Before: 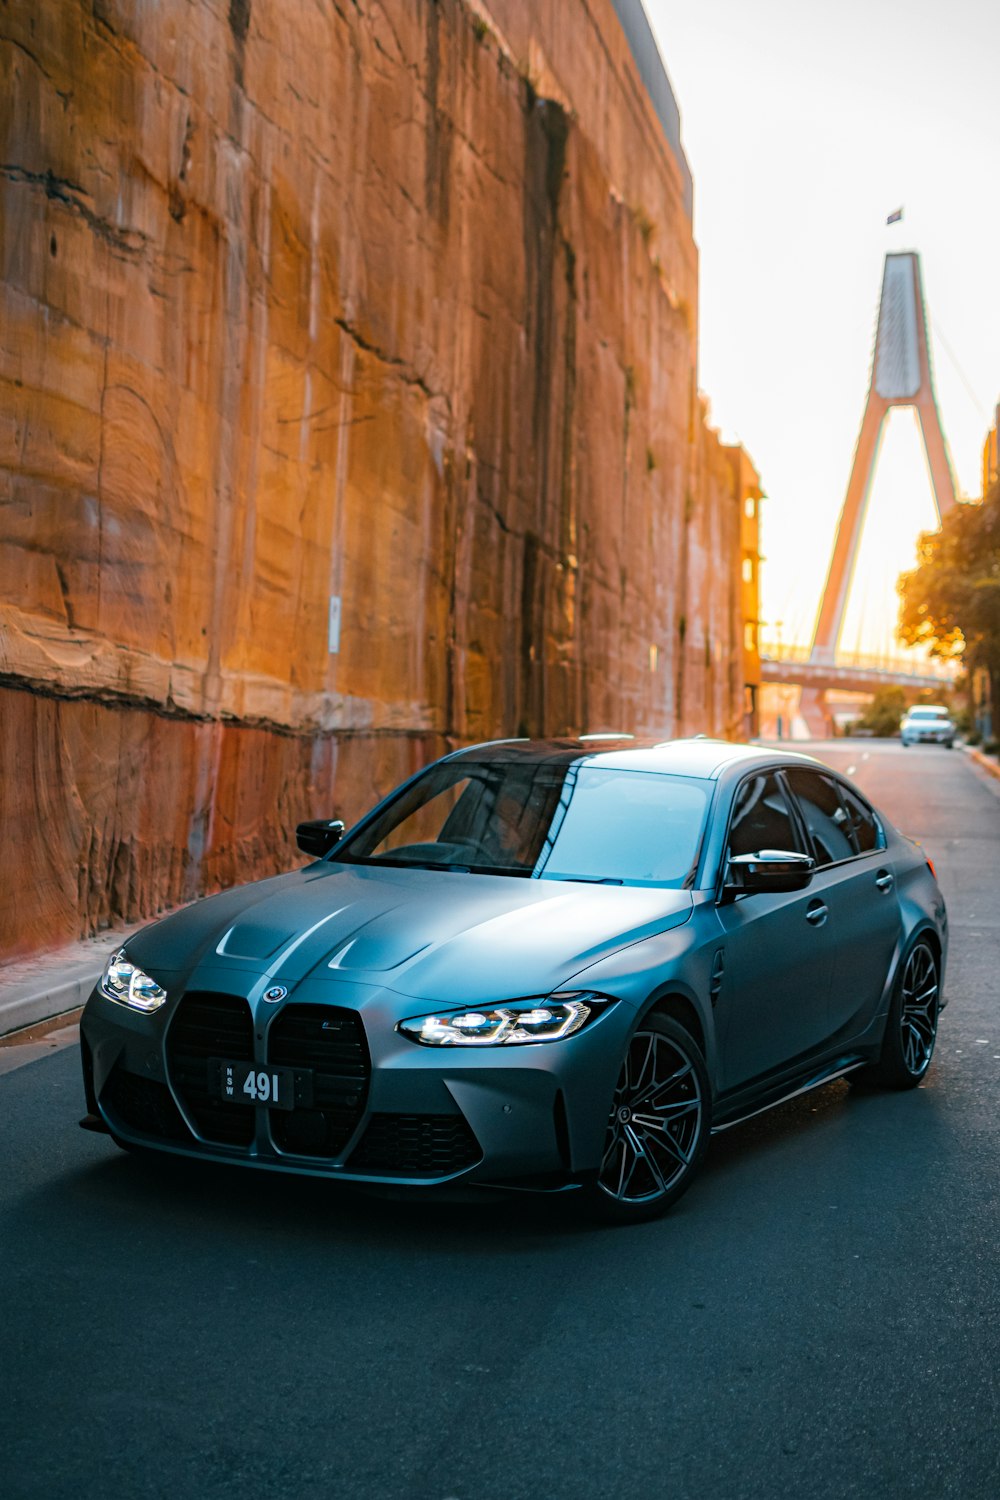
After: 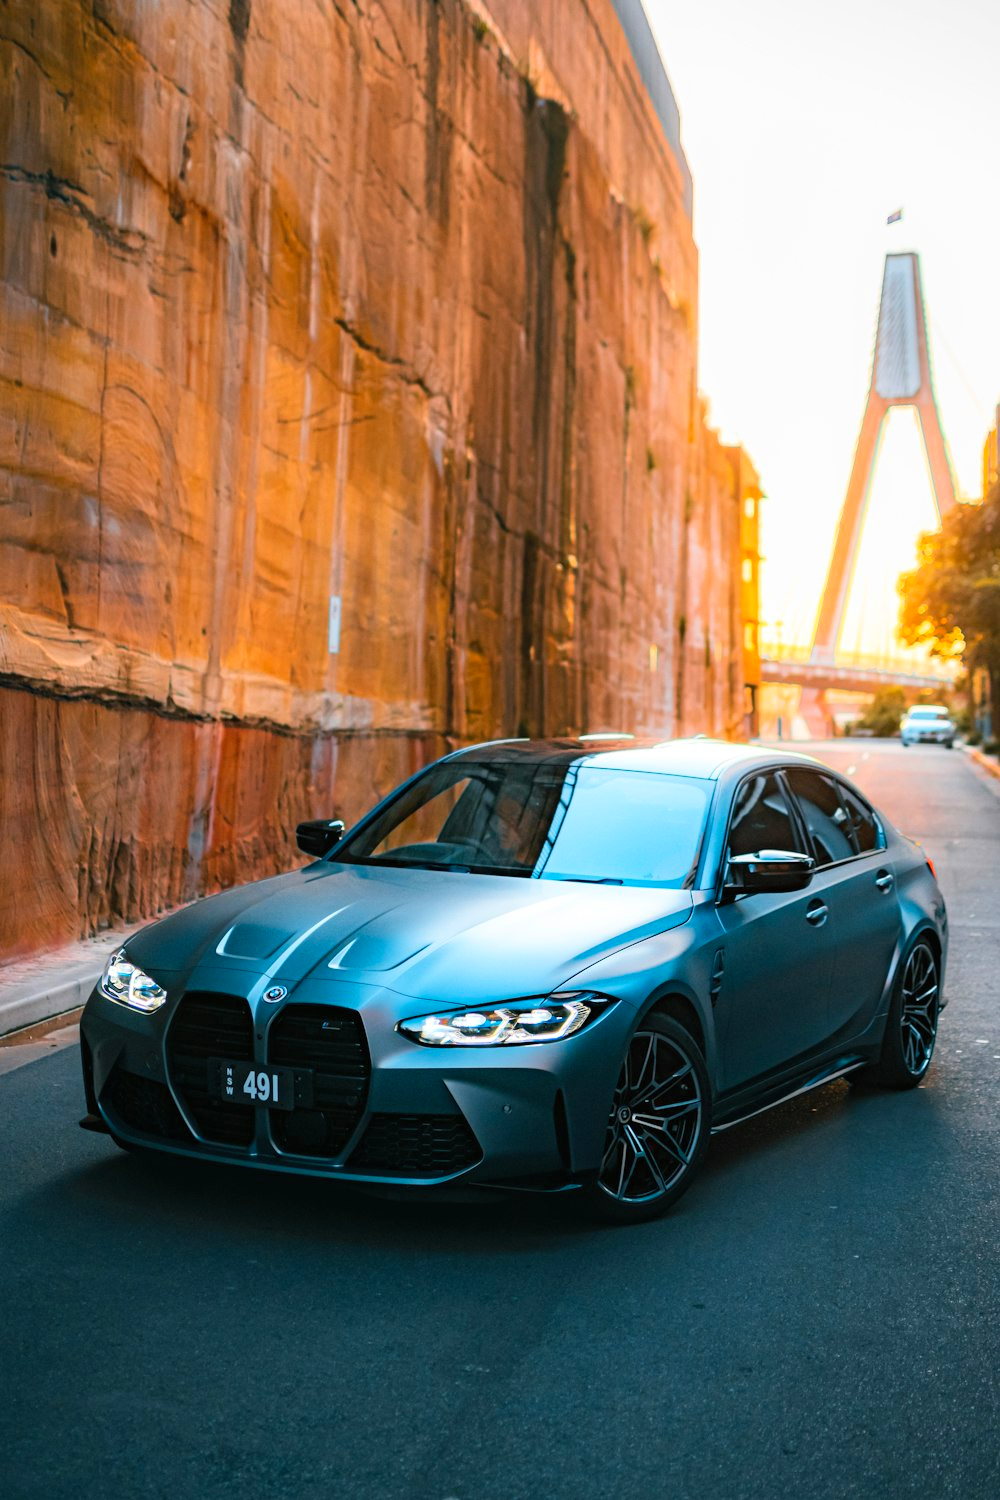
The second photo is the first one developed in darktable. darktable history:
contrast brightness saturation: contrast 0.201, brightness 0.157, saturation 0.219
